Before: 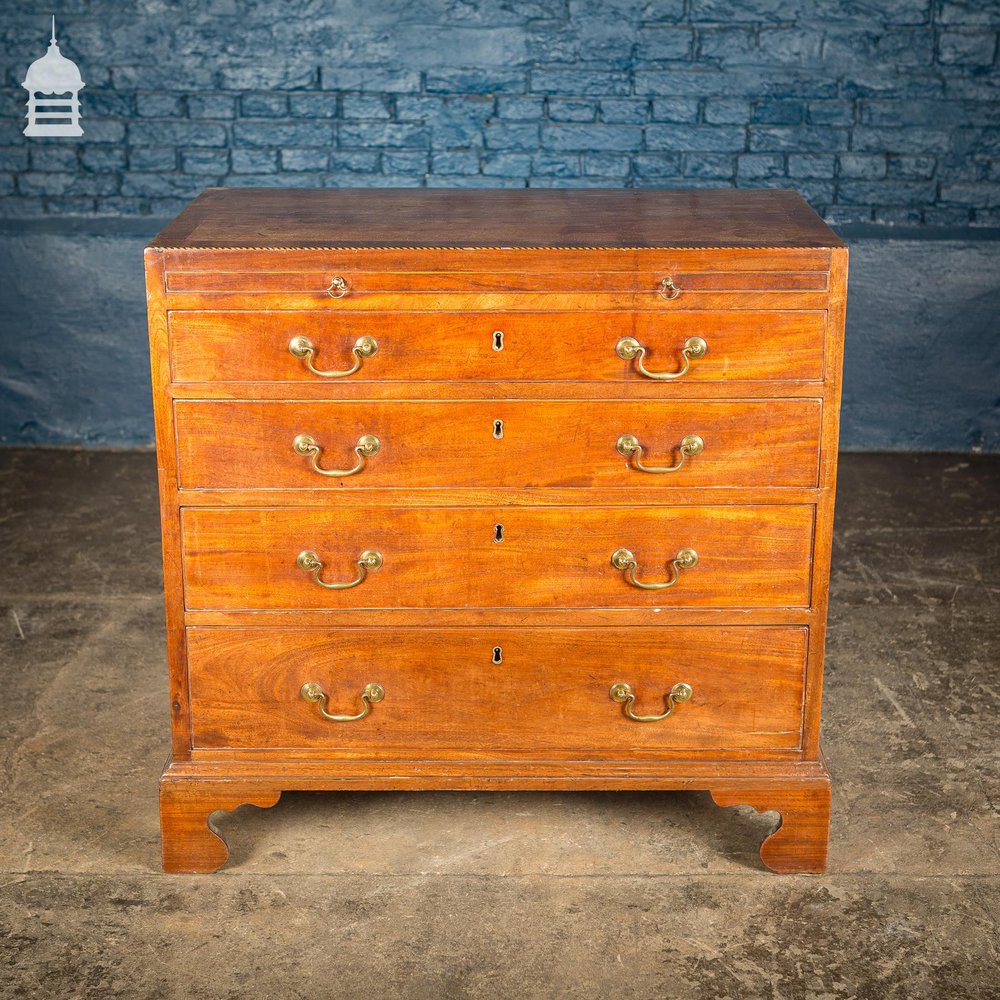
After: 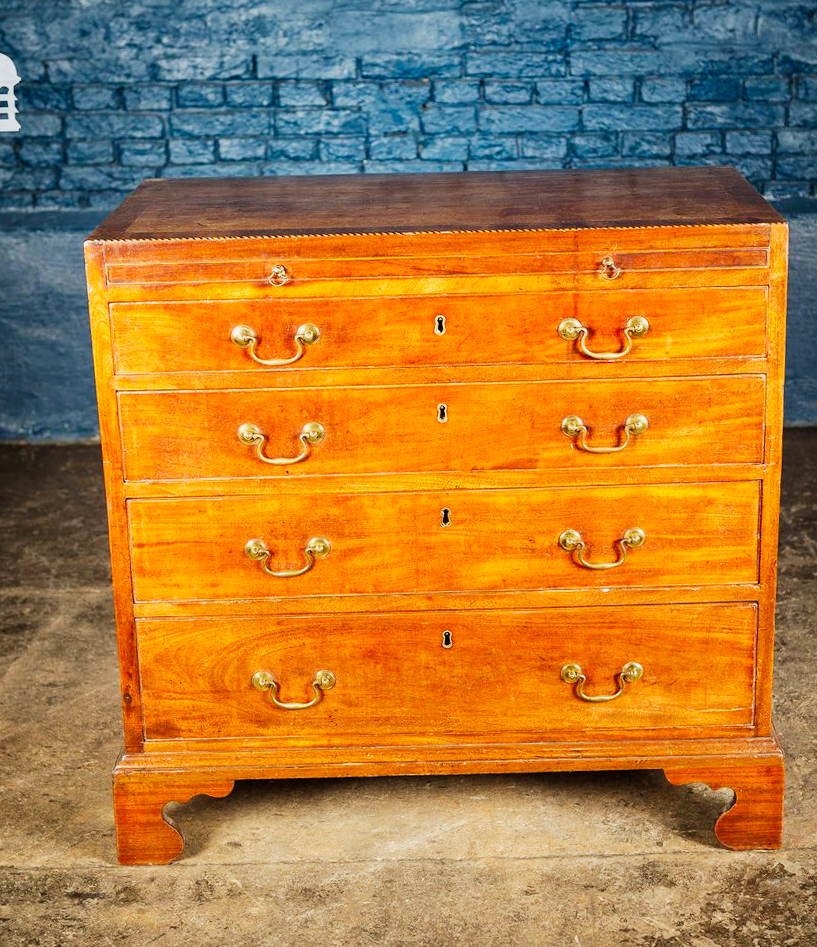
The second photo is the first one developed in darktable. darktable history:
crop and rotate: angle 1.45°, left 4.379%, top 0.469%, right 11.84%, bottom 2.372%
exposure: exposure -0.957 EV, compensate exposure bias true, compensate highlight preservation false
base curve: curves: ch0 [(0, 0) (0.007, 0.004) (0.027, 0.03) (0.046, 0.07) (0.207, 0.54) (0.442, 0.872) (0.673, 0.972) (1, 1)], preserve colors none
